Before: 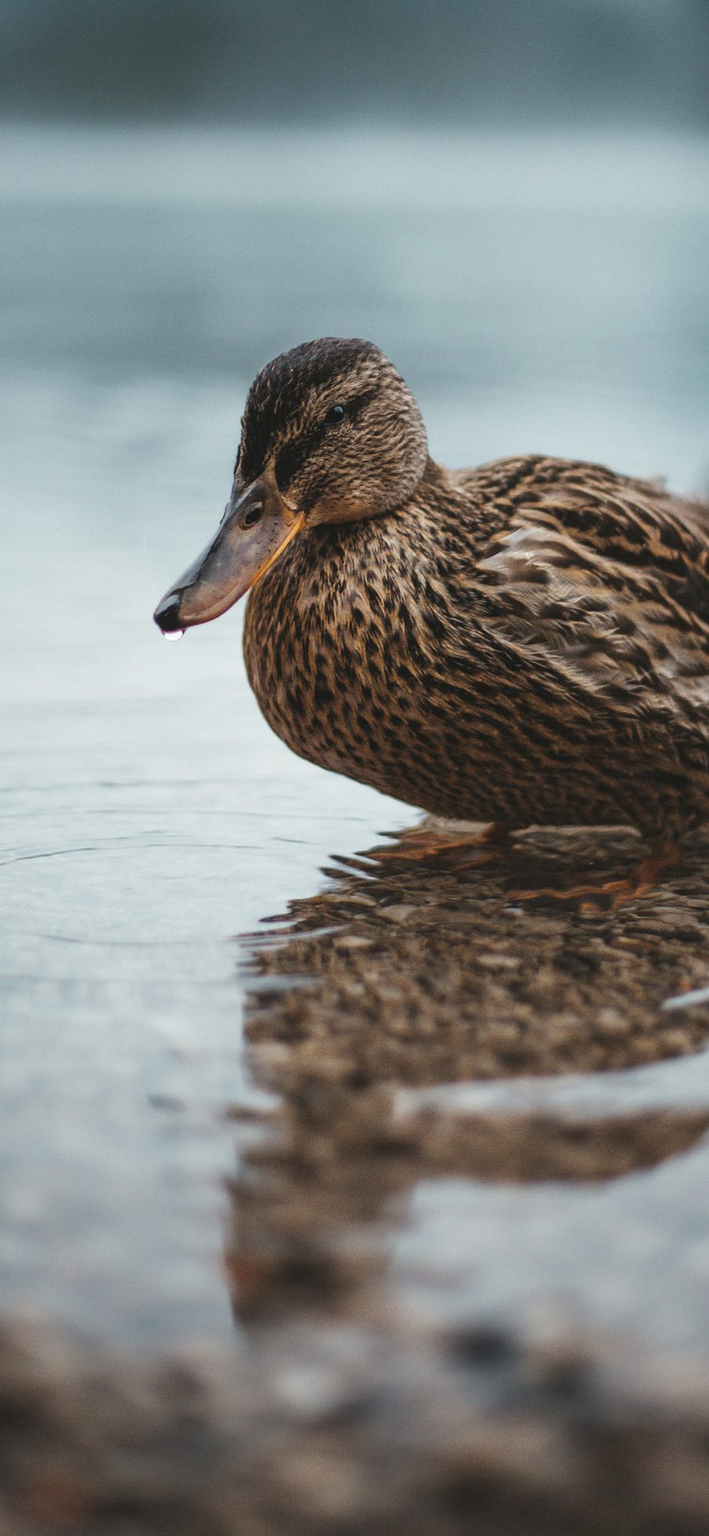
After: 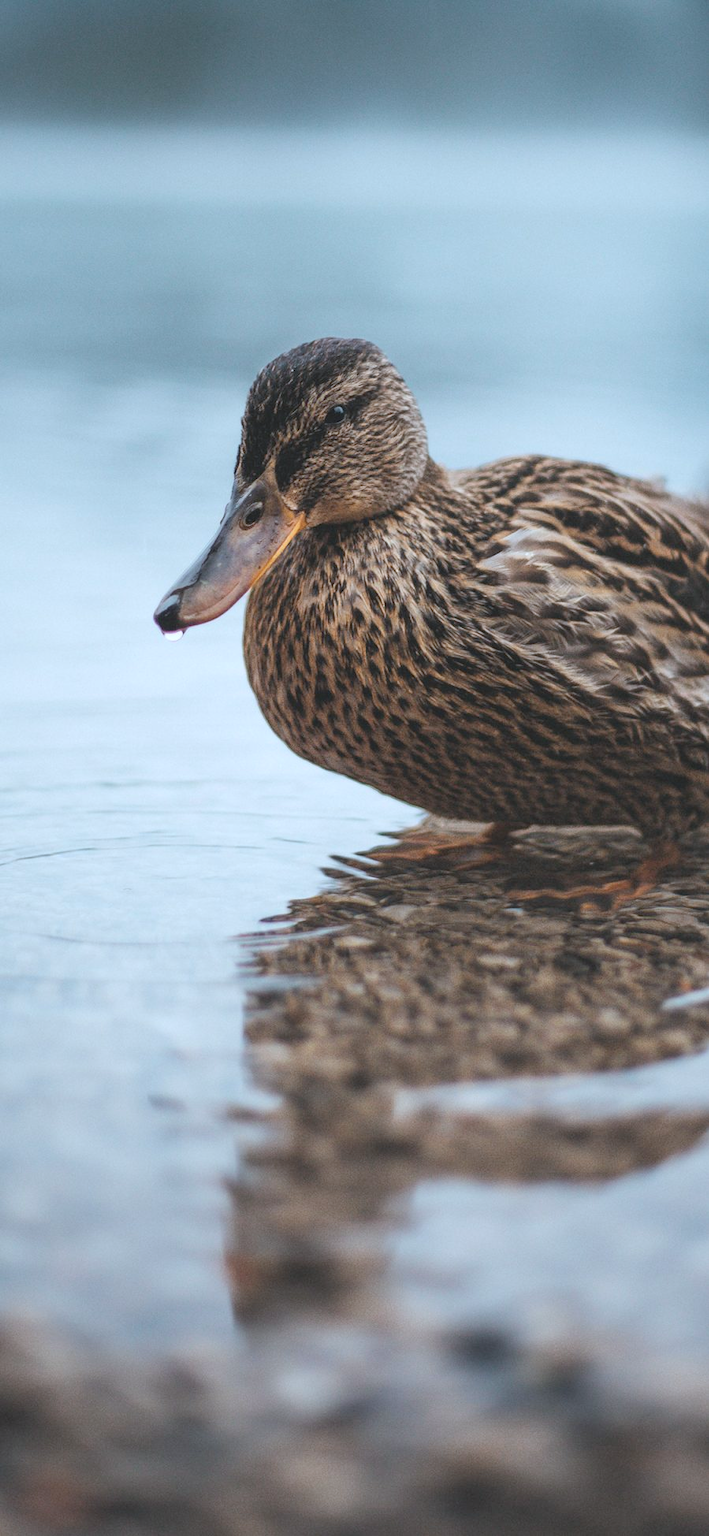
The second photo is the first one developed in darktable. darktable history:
tone equalizer: -8 EV -0.567 EV, mask exposure compensation -0.489 EV
contrast brightness saturation: brightness 0.138
color calibration: x 0.367, y 0.376, temperature 4378.15 K
